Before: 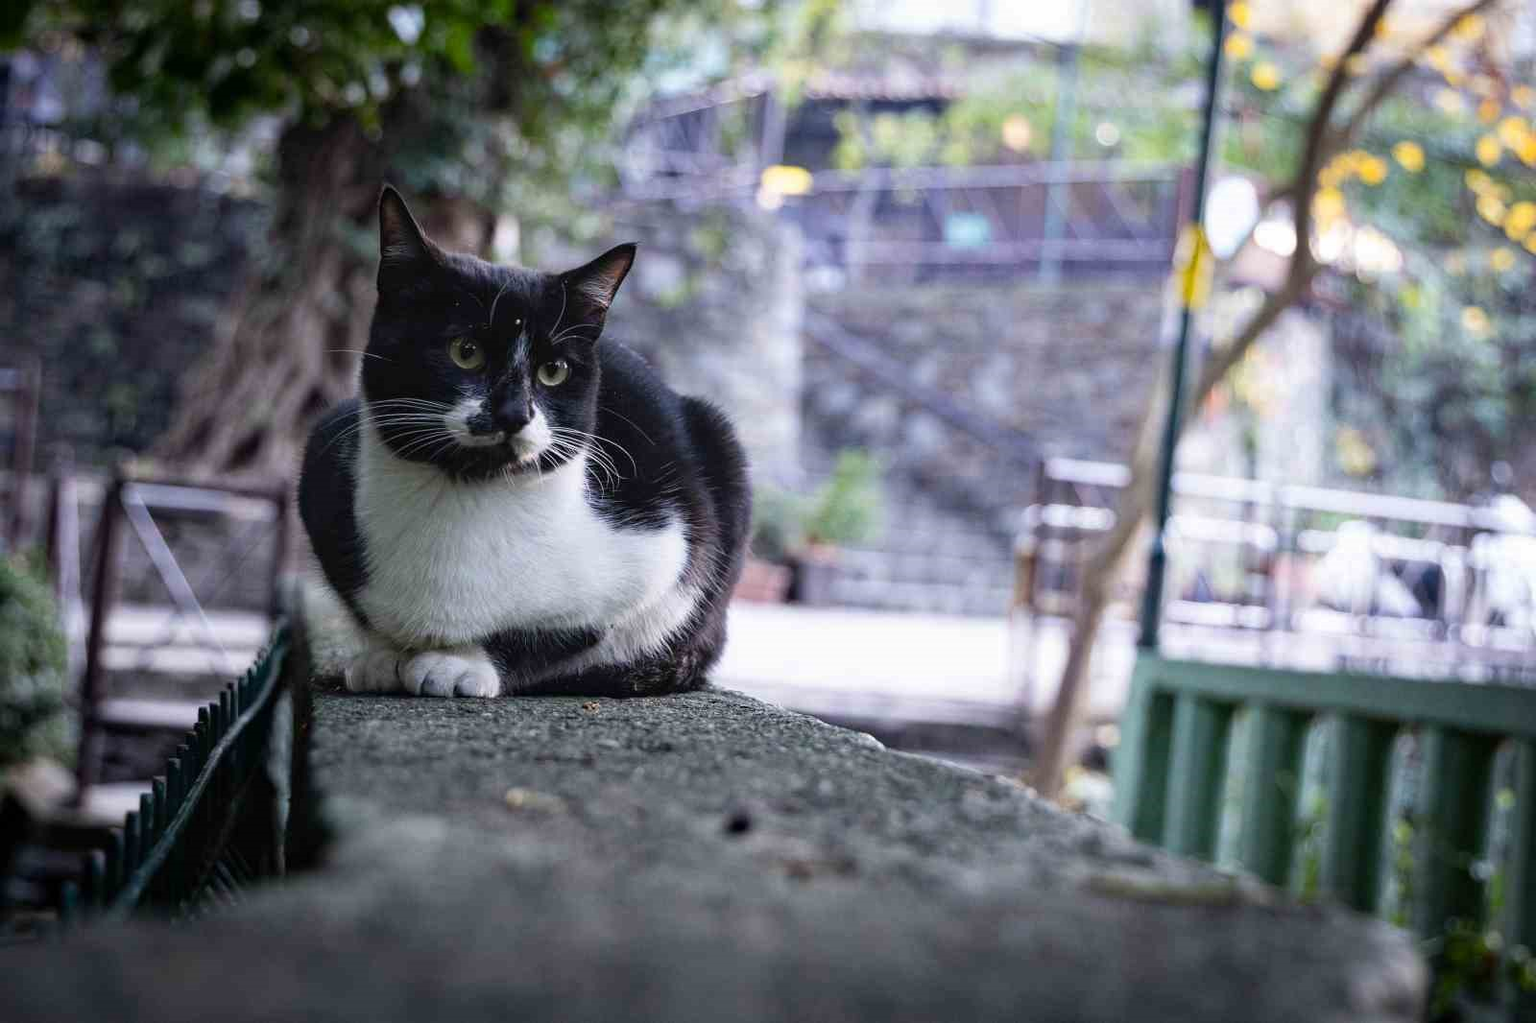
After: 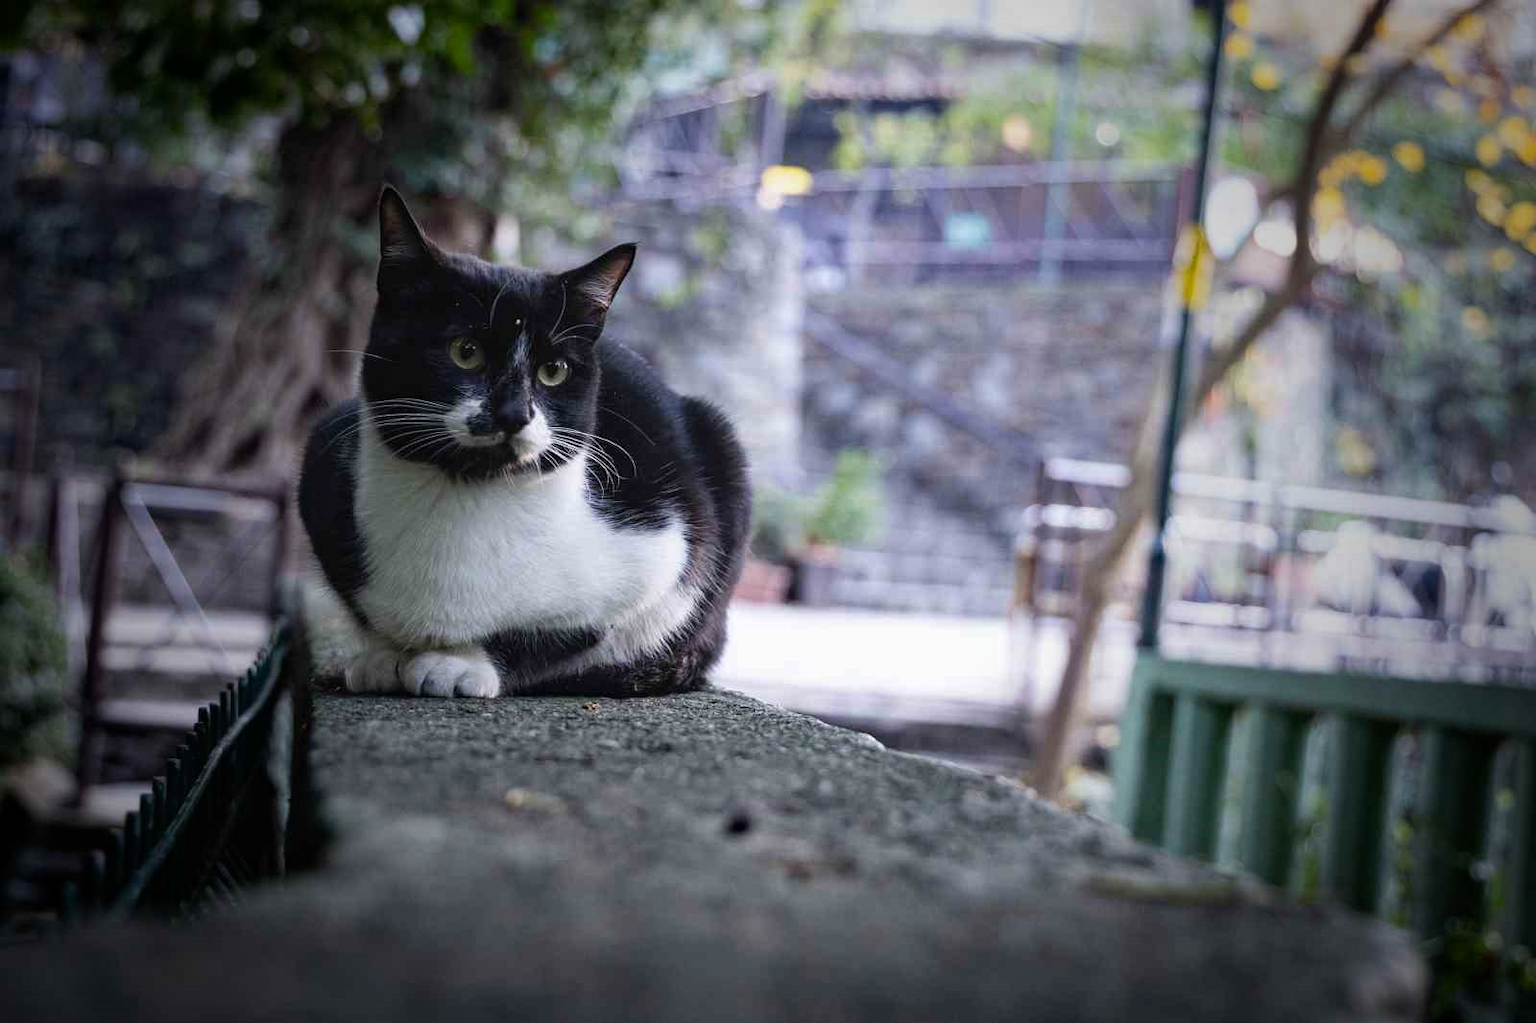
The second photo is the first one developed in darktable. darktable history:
vignetting: fall-off start 34.18%, fall-off radius 64.88%, brightness -0.608, saturation 0, width/height ratio 0.963, unbound false
color correction: highlights a* -0.211, highlights b* -0.126
